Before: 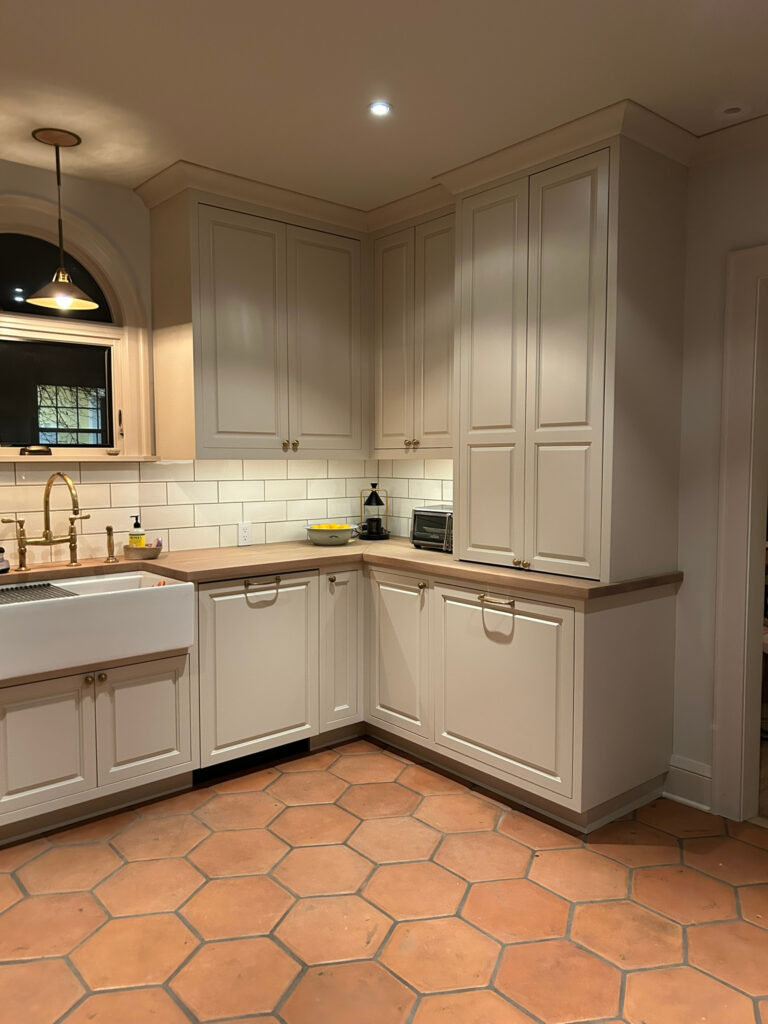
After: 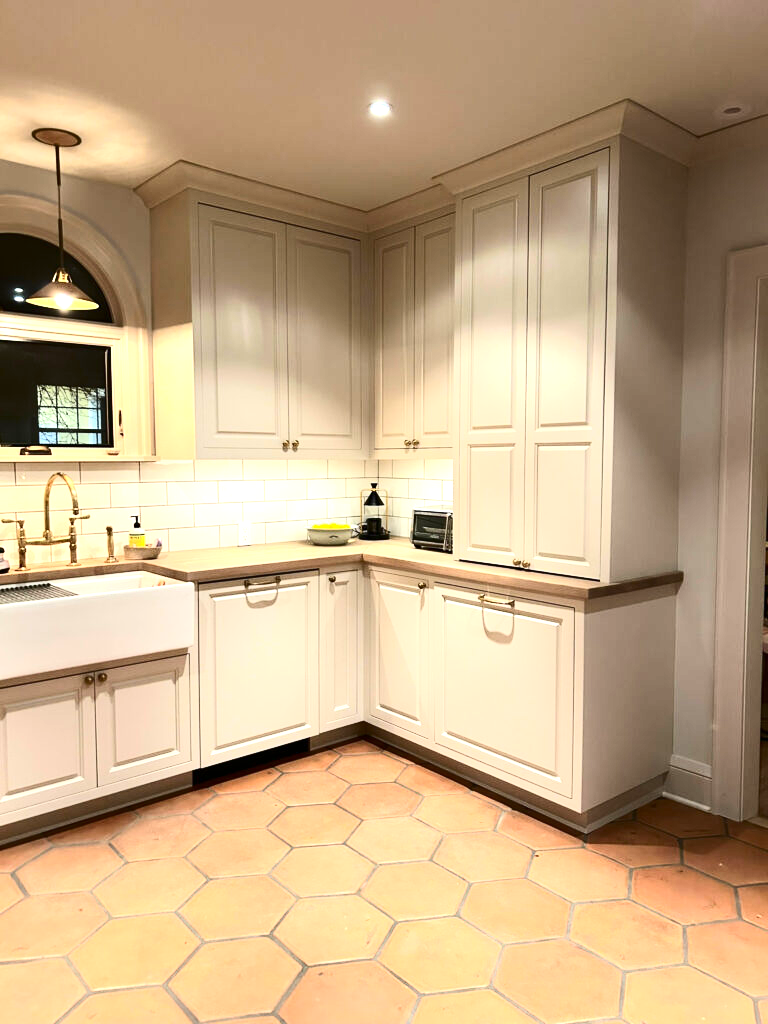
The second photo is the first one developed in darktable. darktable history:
exposure: exposure 1.137 EV, compensate highlight preservation false
contrast brightness saturation: contrast 0.28
